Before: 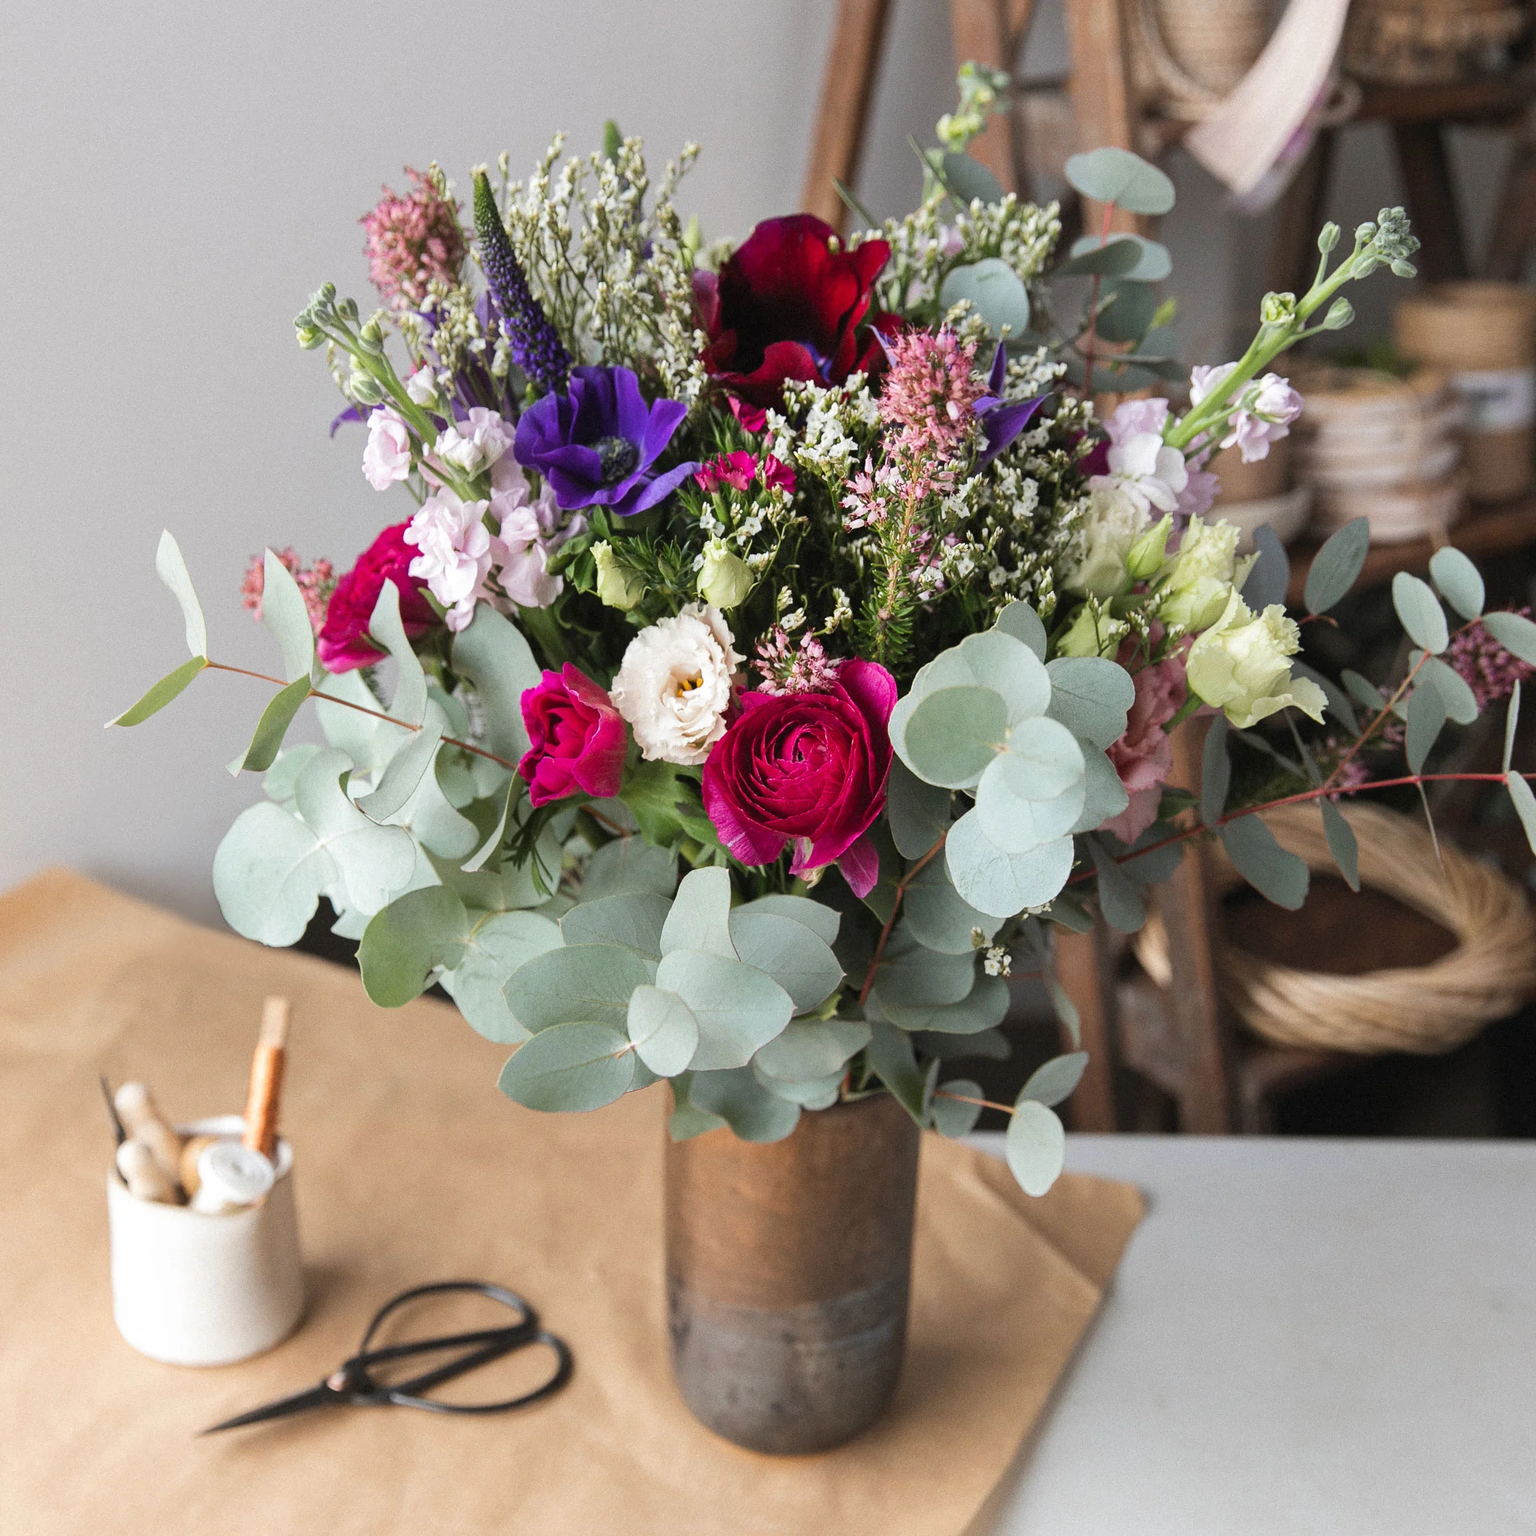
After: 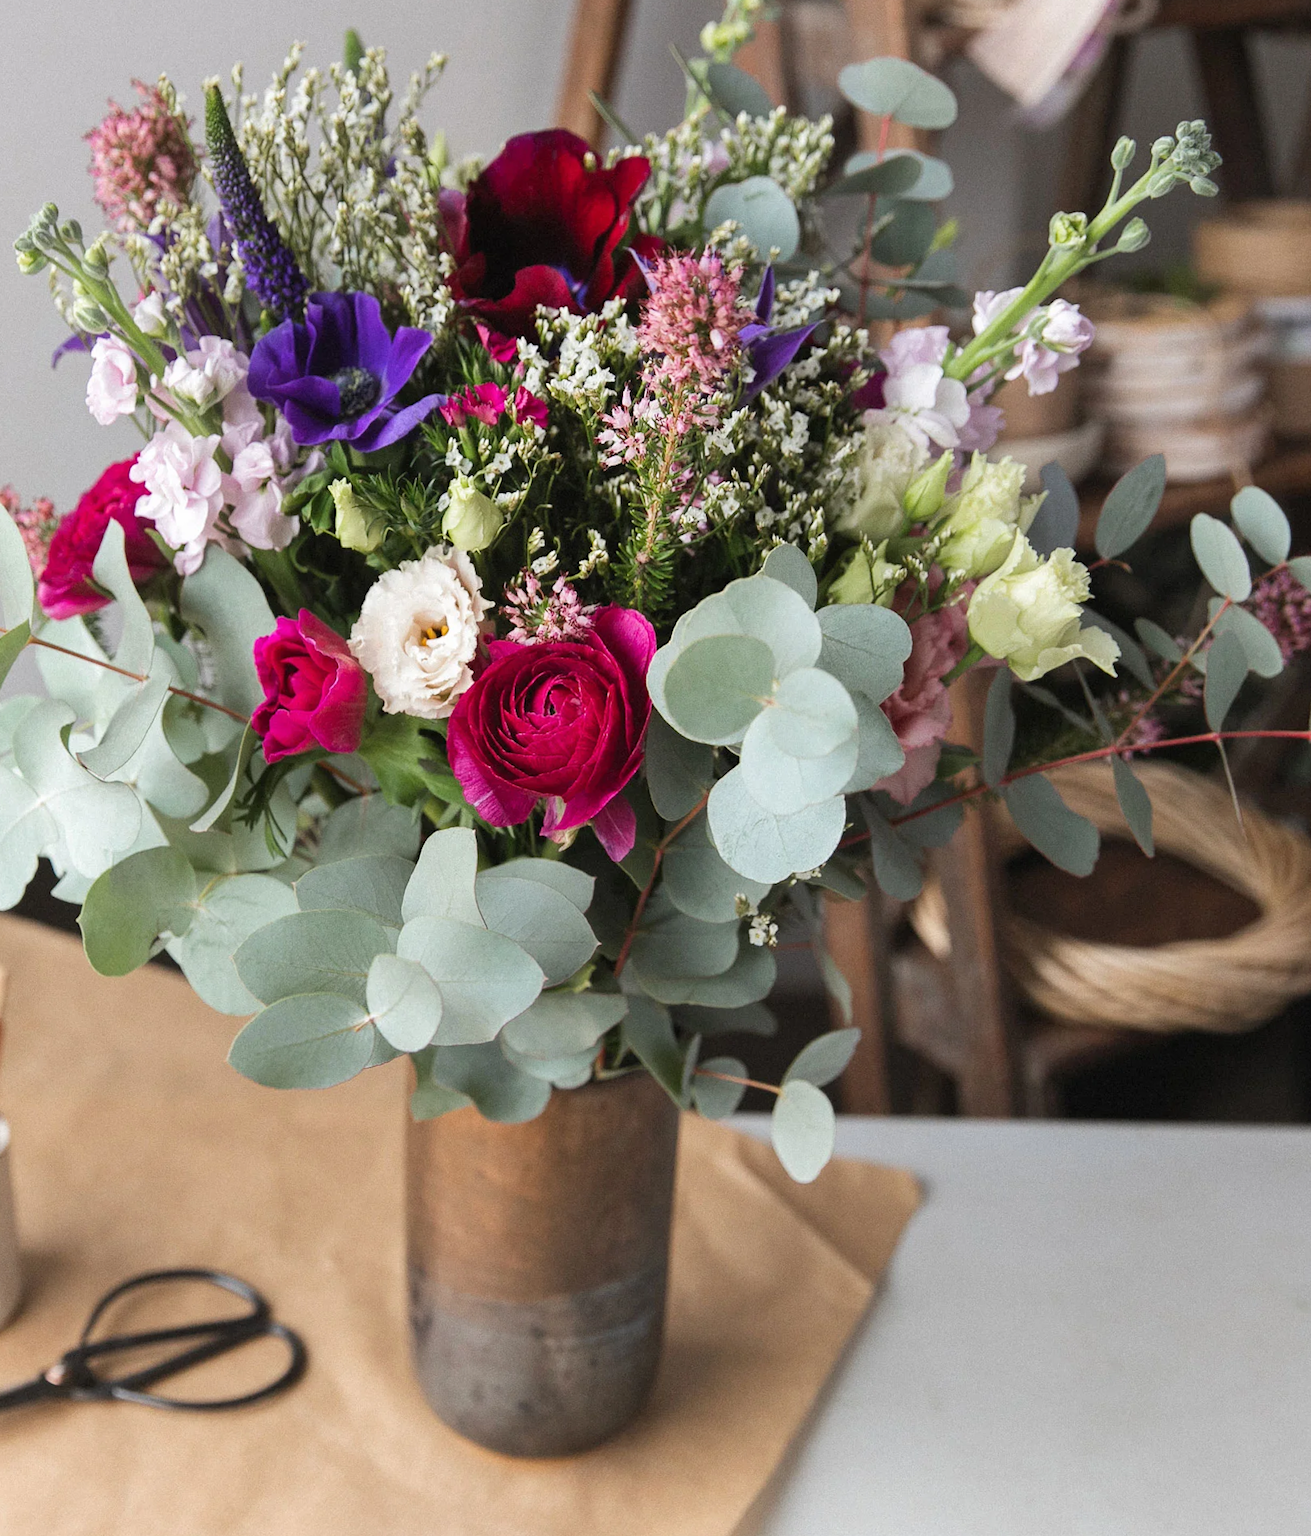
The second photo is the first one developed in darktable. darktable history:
rotate and perspective: rotation 0.192°, lens shift (horizontal) -0.015, crop left 0.005, crop right 0.996, crop top 0.006, crop bottom 0.99
crop and rotate: left 17.959%, top 5.771%, right 1.742%
